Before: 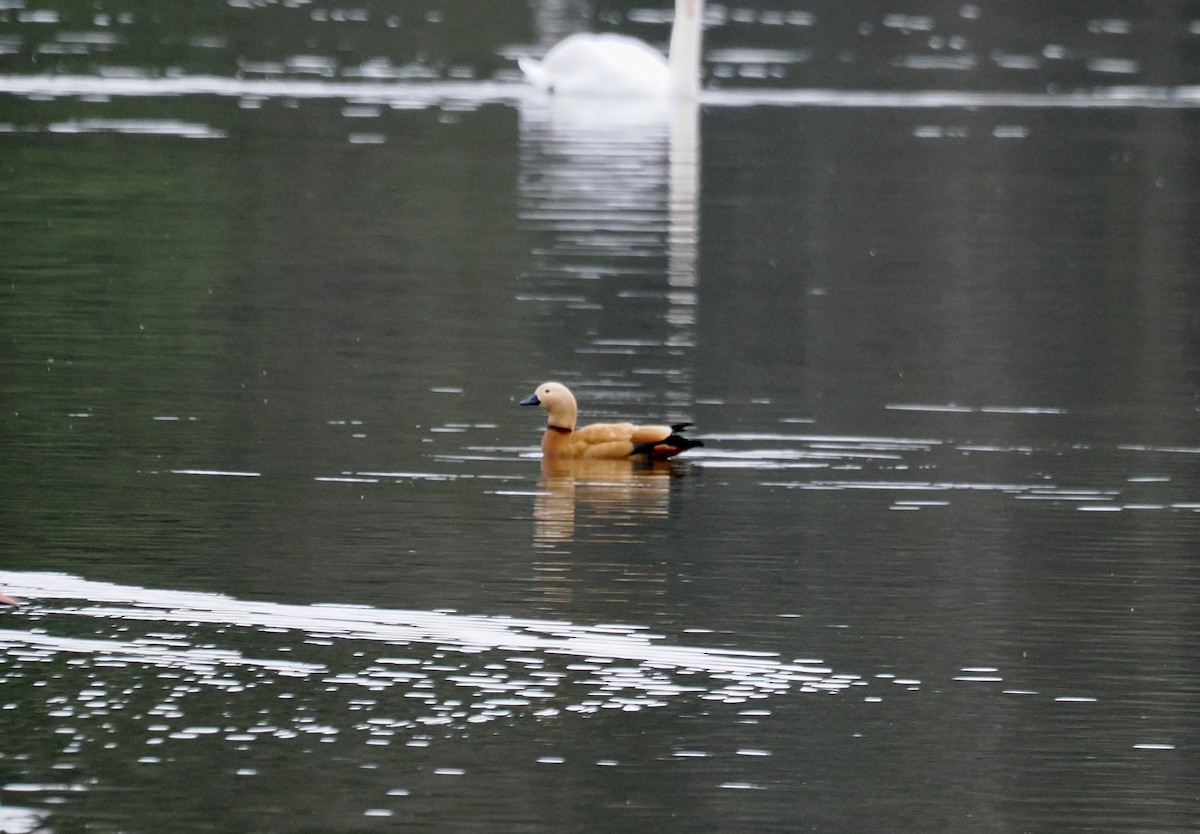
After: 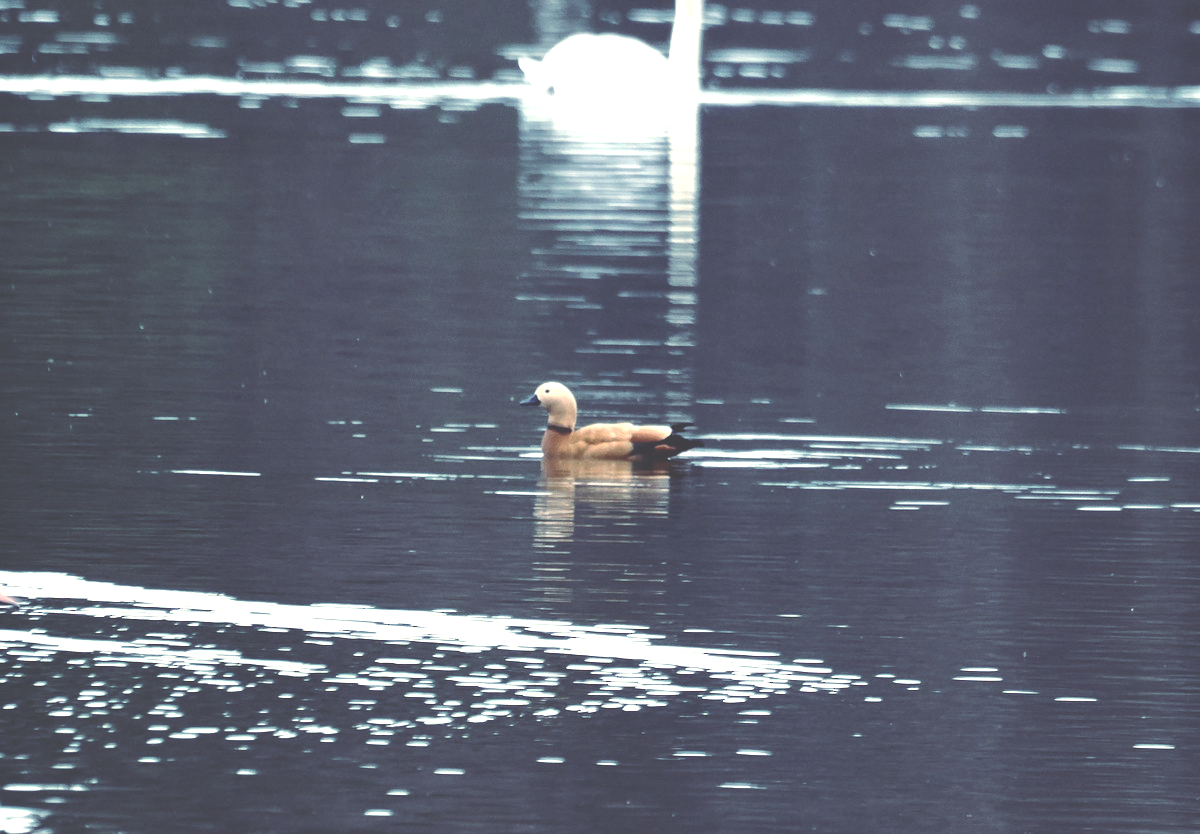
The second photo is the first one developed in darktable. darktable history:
rgb curve: curves: ch0 [(0, 0.186) (0.314, 0.284) (0.576, 0.466) (0.805, 0.691) (0.936, 0.886)]; ch1 [(0, 0.186) (0.314, 0.284) (0.581, 0.534) (0.771, 0.746) (0.936, 0.958)]; ch2 [(0, 0.216) (0.275, 0.39) (1, 1)], mode RGB, independent channels, compensate middle gray true, preserve colors none
contrast brightness saturation: contrast -0.26, saturation -0.43
exposure: exposure 0.556 EV, compensate highlight preservation false
tone equalizer: -8 EV -0.75 EV, -7 EV -0.7 EV, -6 EV -0.6 EV, -5 EV -0.4 EV, -3 EV 0.4 EV, -2 EV 0.6 EV, -1 EV 0.7 EV, +0 EV 0.75 EV, edges refinement/feathering 500, mask exposure compensation -1.57 EV, preserve details no
